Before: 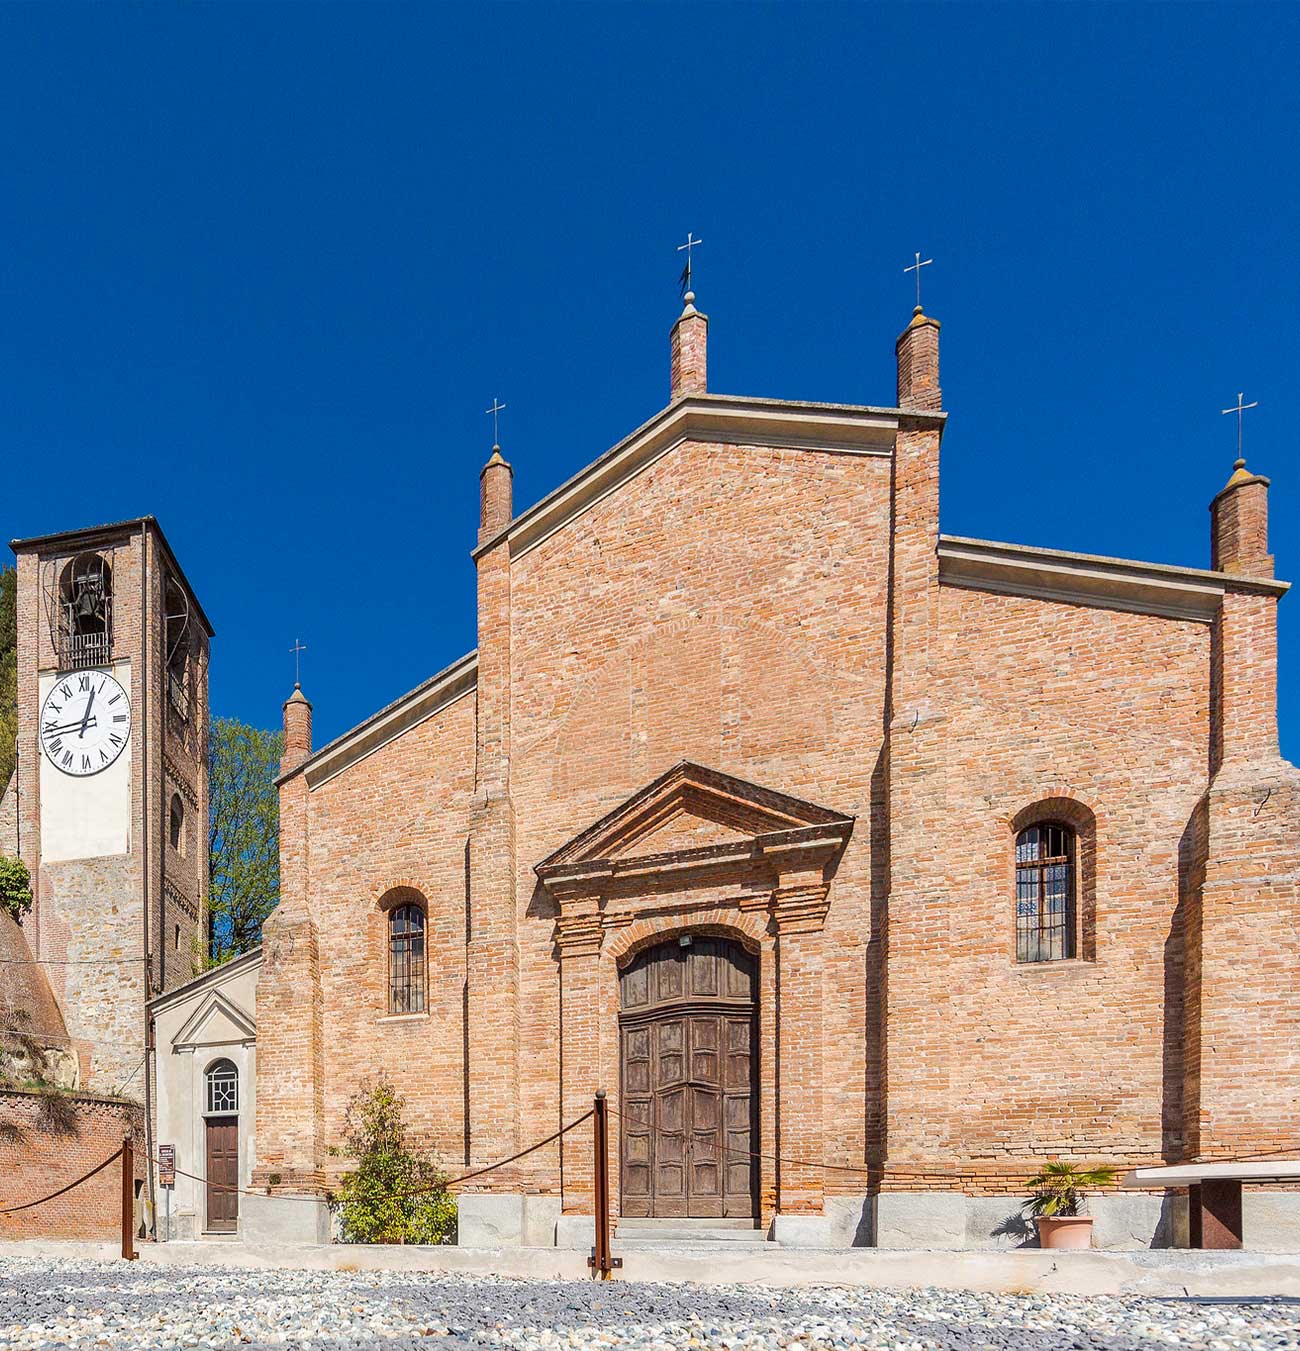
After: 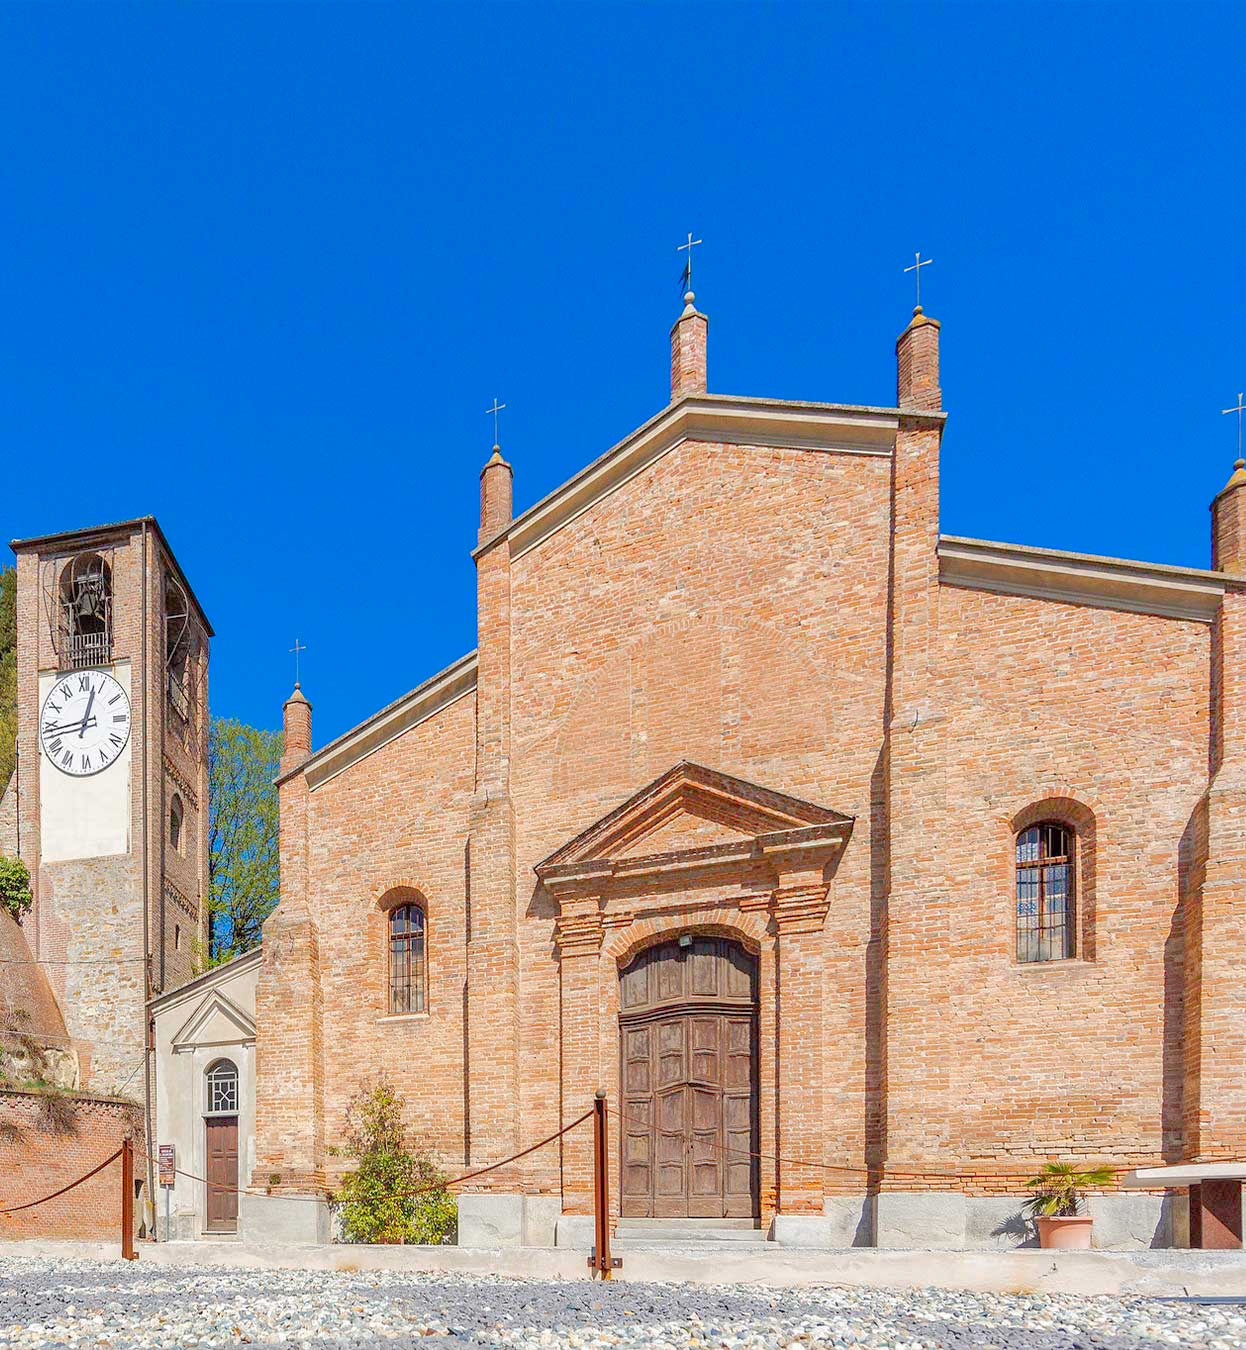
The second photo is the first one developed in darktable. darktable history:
tone curve: curves: ch0 [(0, 0) (0.004, 0.008) (0.077, 0.156) (0.169, 0.29) (0.774, 0.774) (1, 1)], color space Lab, linked channels, preserve colors none
crop: right 4.126%, bottom 0.031%
